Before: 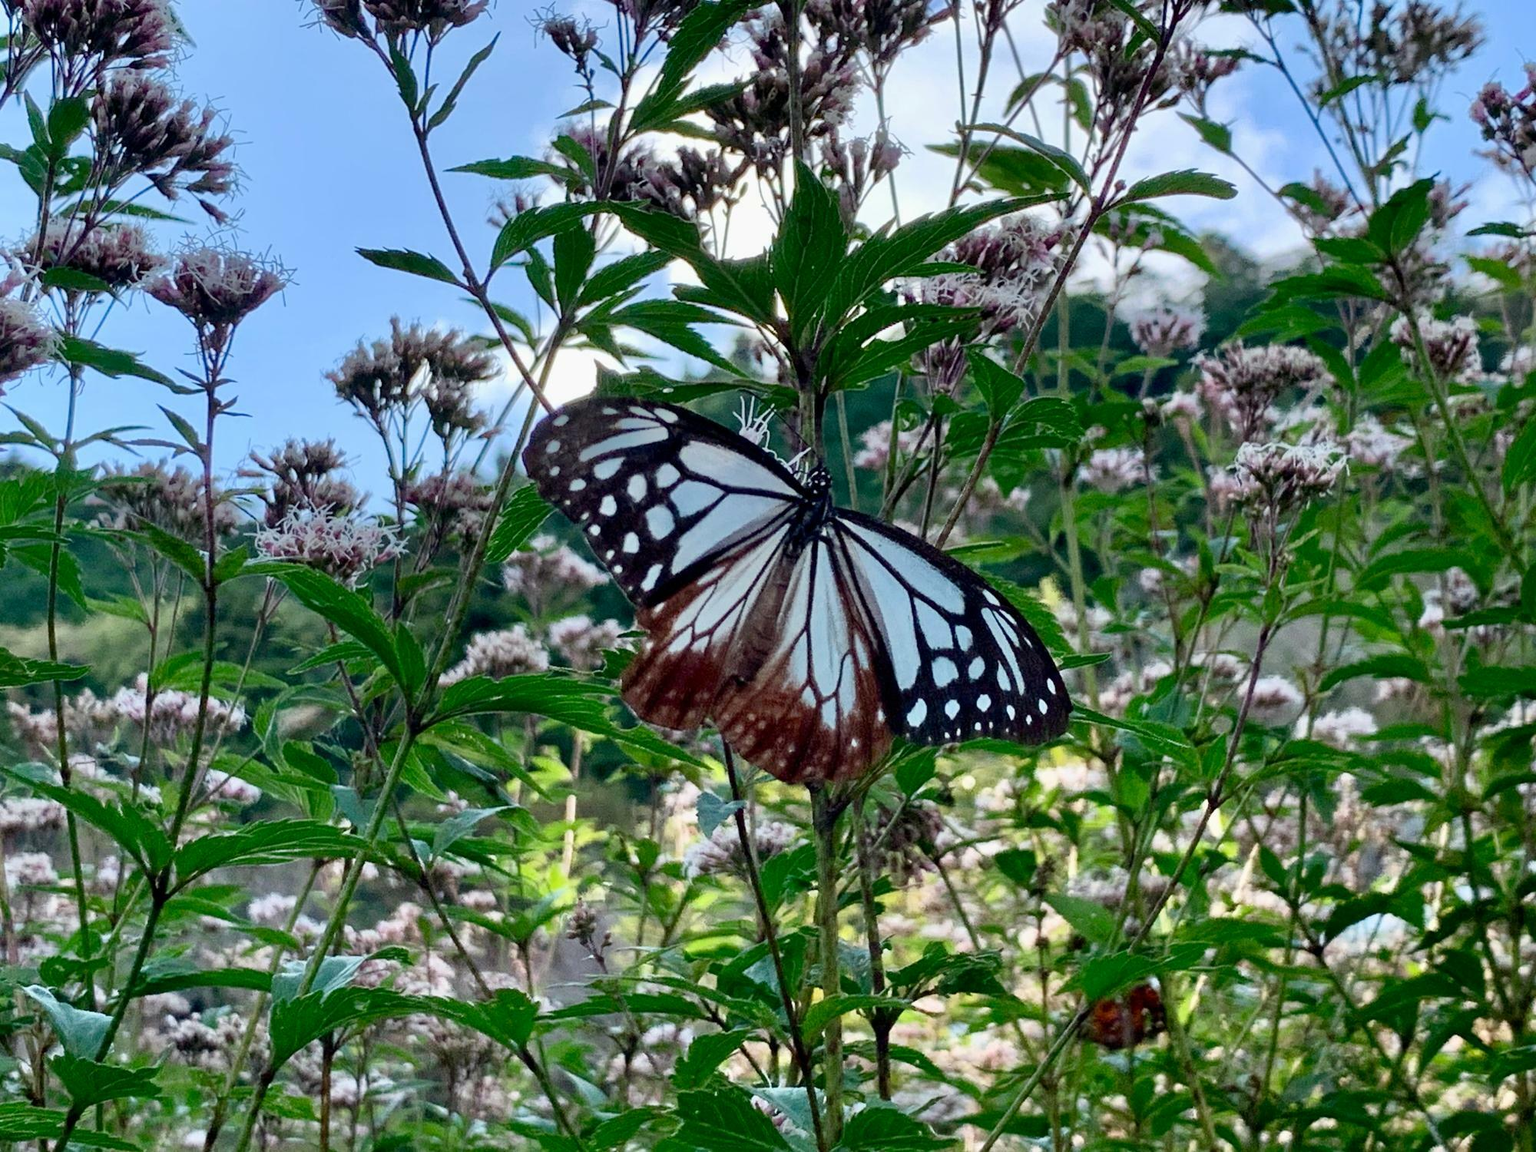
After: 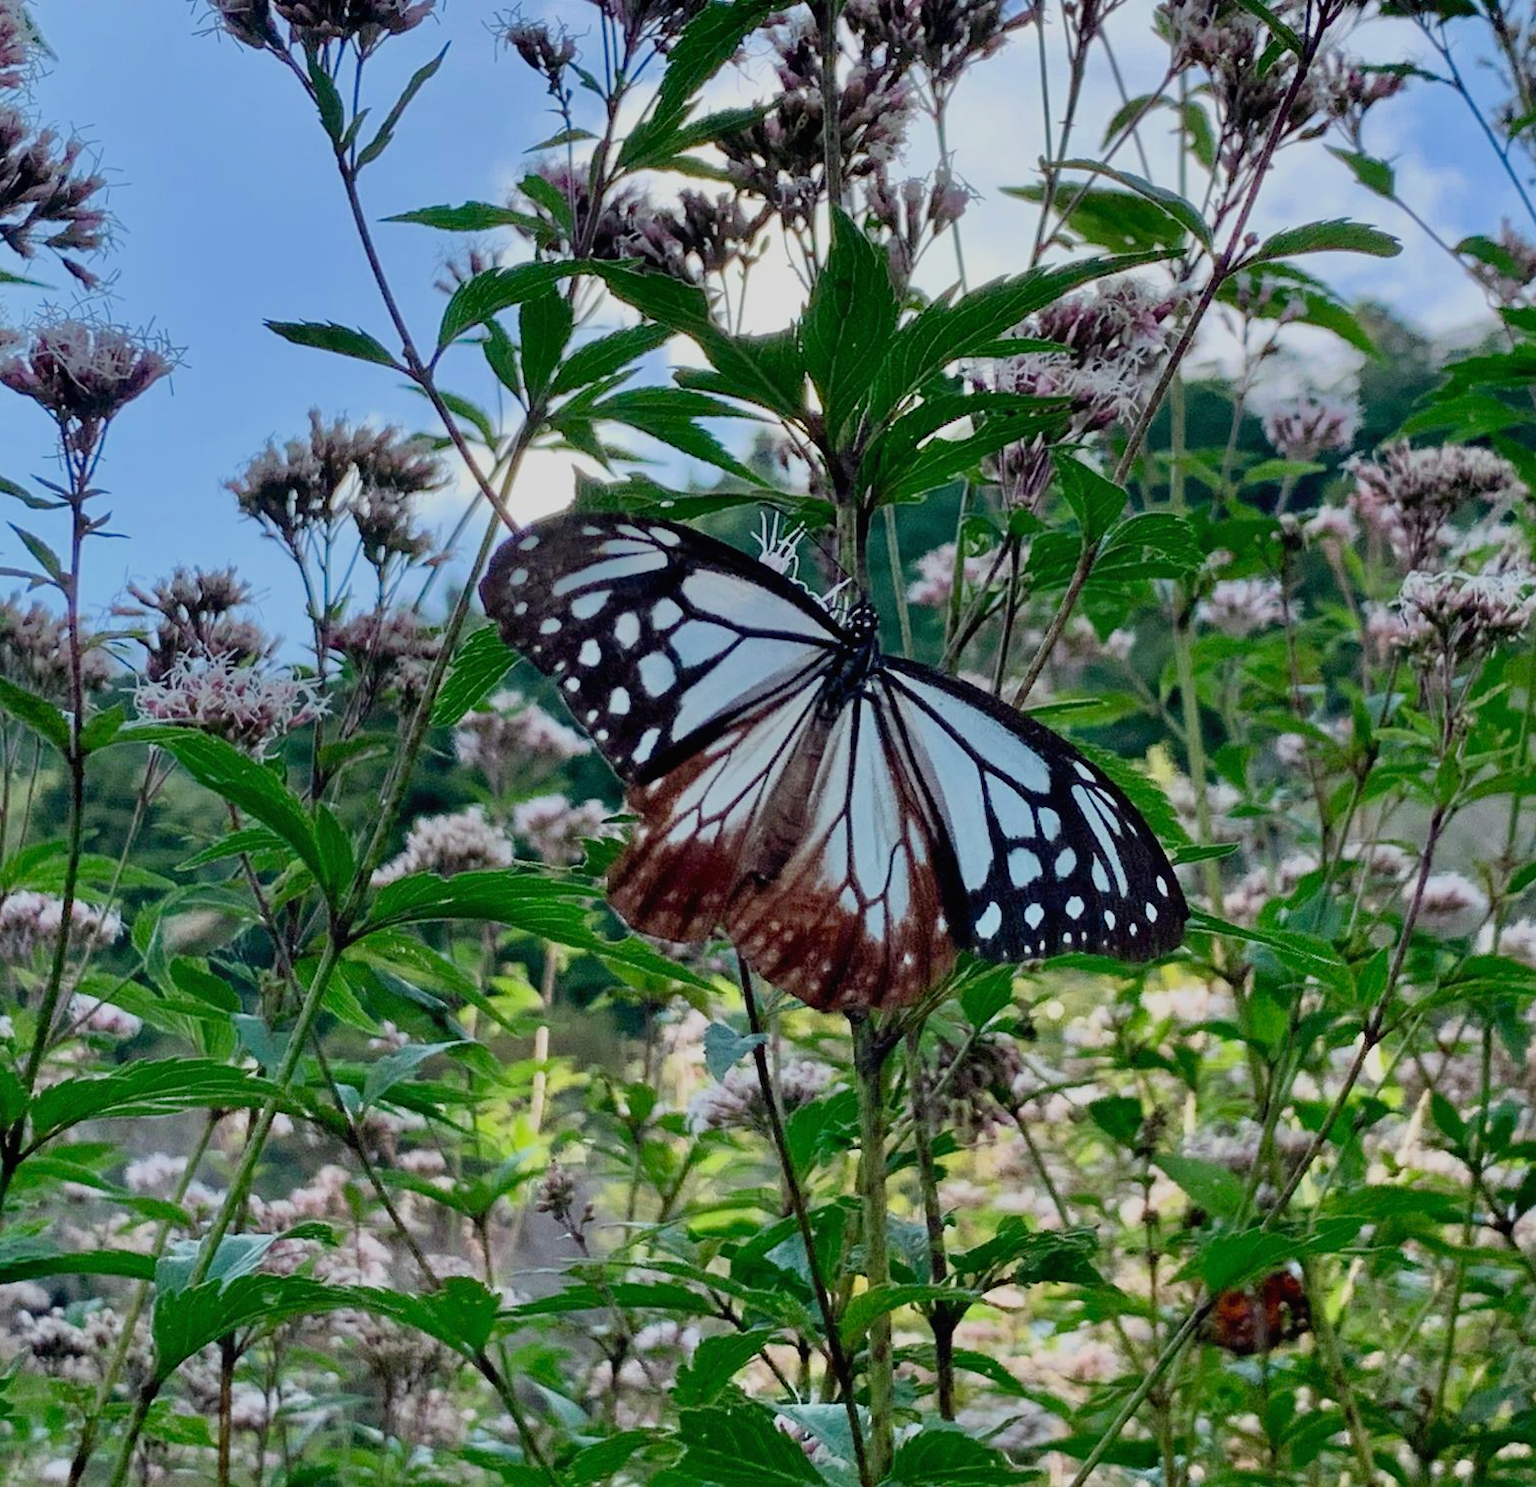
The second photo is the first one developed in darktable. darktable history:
shadows and highlights: shadows 43.71, white point adjustment -1.46, soften with gaussian
filmic rgb: black relative exposure -15 EV, white relative exposure 3 EV, threshold 6 EV, target black luminance 0%, hardness 9.27, latitude 99%, contrast 0.912, shadows ↔ highlights balance 0.505%, add noise in highlights 0, color science v3 (2019), use custom middle-gray values true, iterations of high-quality reconstruction 0, contrast in highlights soft, enable highlight reconstruction true
crop: left 9.88%, right 12.664%
local contrast: mode bilateral grid, contrast 100, coarseness 100, detail 91%, midtone range 0.2
